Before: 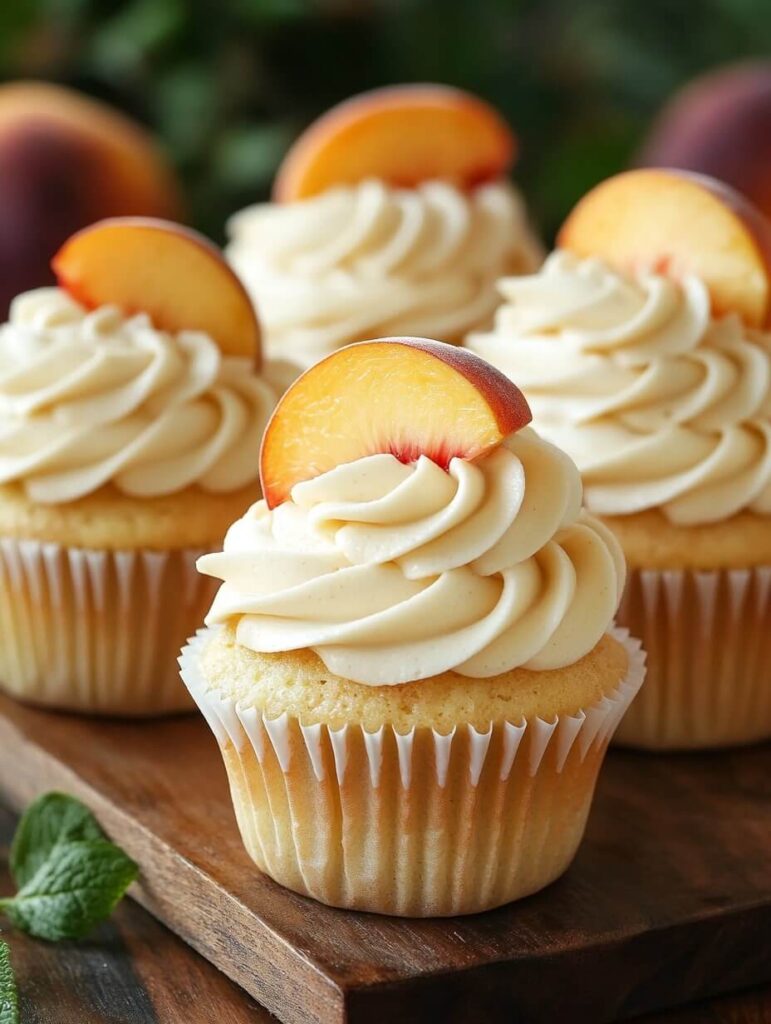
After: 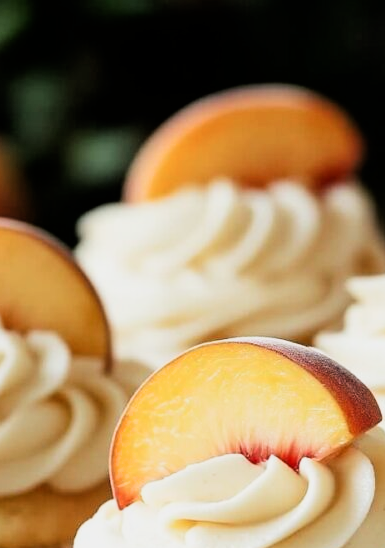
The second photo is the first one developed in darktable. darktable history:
crop: left 19.556%, right 30.401%, bottom 46.458%
filmic rgb: black relative exposure -5 EV, white relative exposure 3.5 EV, hardness 3.19, contrast 1.5, highlights saturation mix -50%
